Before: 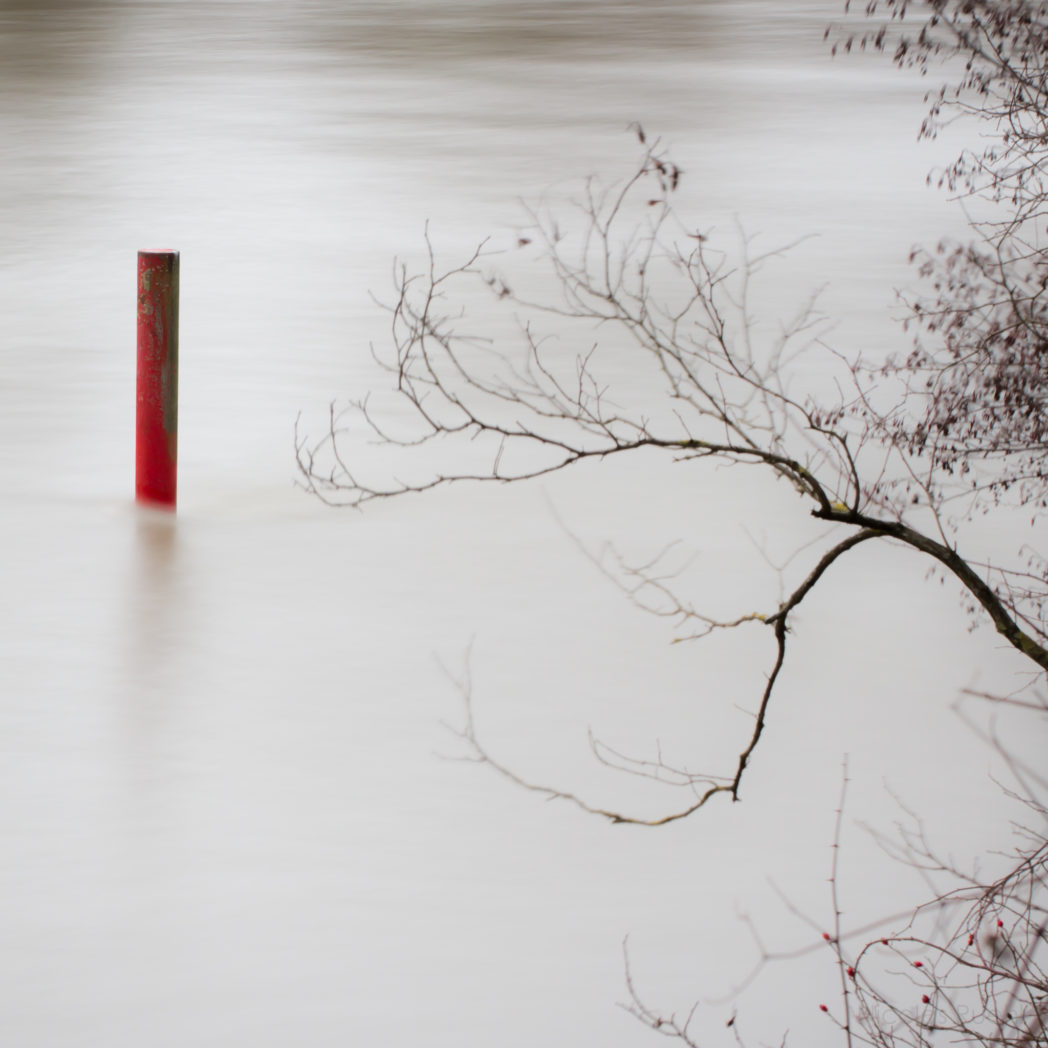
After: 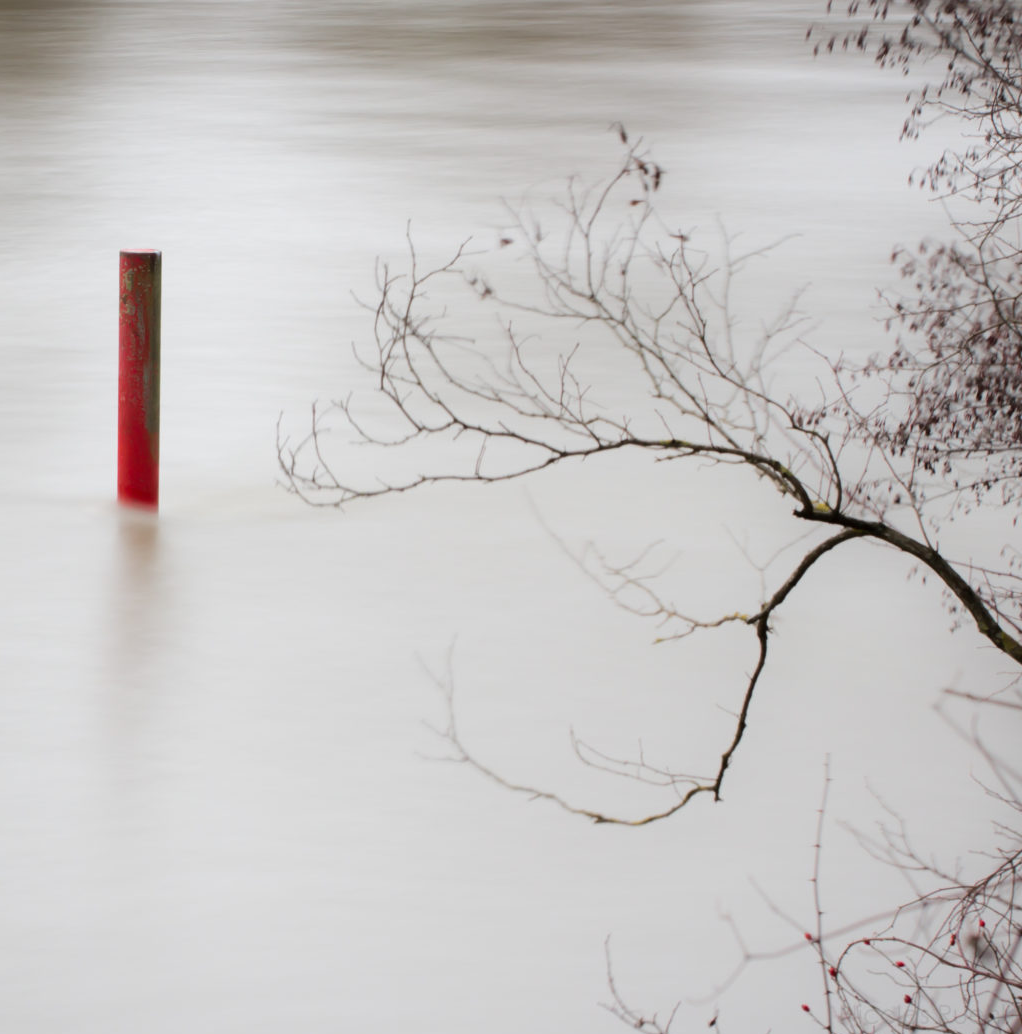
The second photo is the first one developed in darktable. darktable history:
crop and rotate: left 1.774%, right 0.633%, bottom 1.28%
color calibration: illuminant same as pipeline (D50), adaptation none (bypass)
